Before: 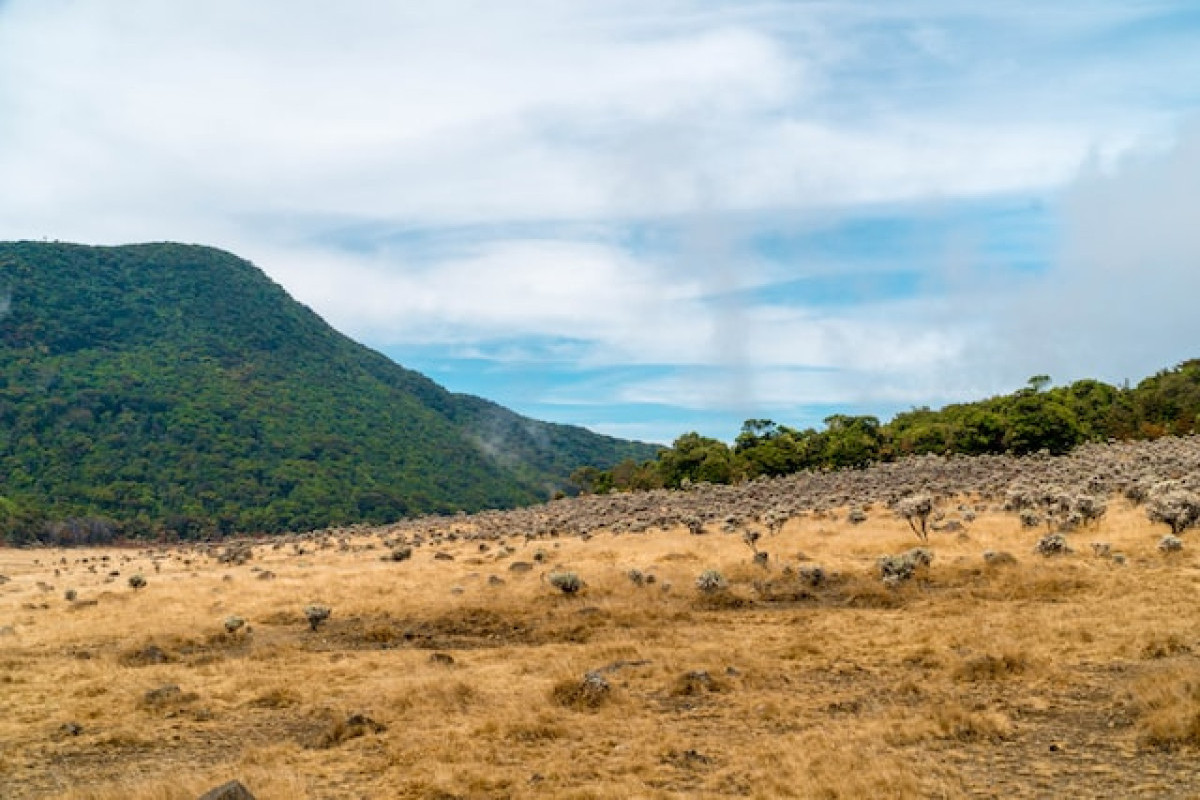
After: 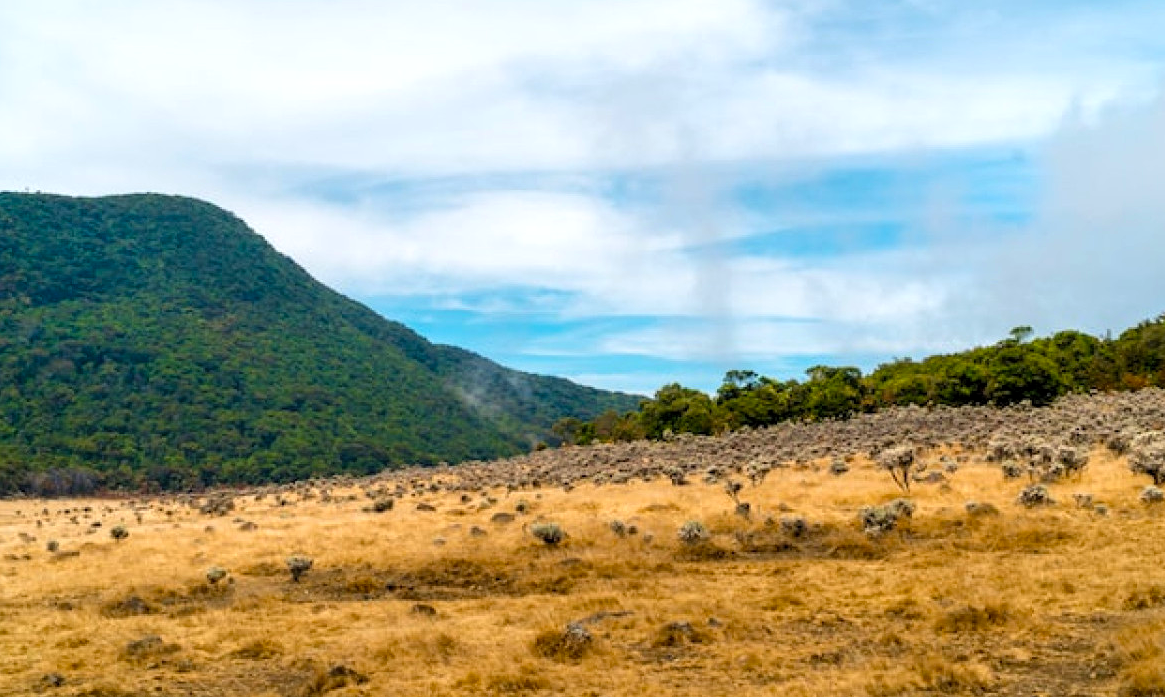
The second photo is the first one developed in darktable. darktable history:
levels: levels [0.016, 0.5, 0.996]
crop: left 1.507%, top 6.147%, right 1.379%, bottom 6.637%
color balance: contrast 6.48%, output saturation 113.3%
